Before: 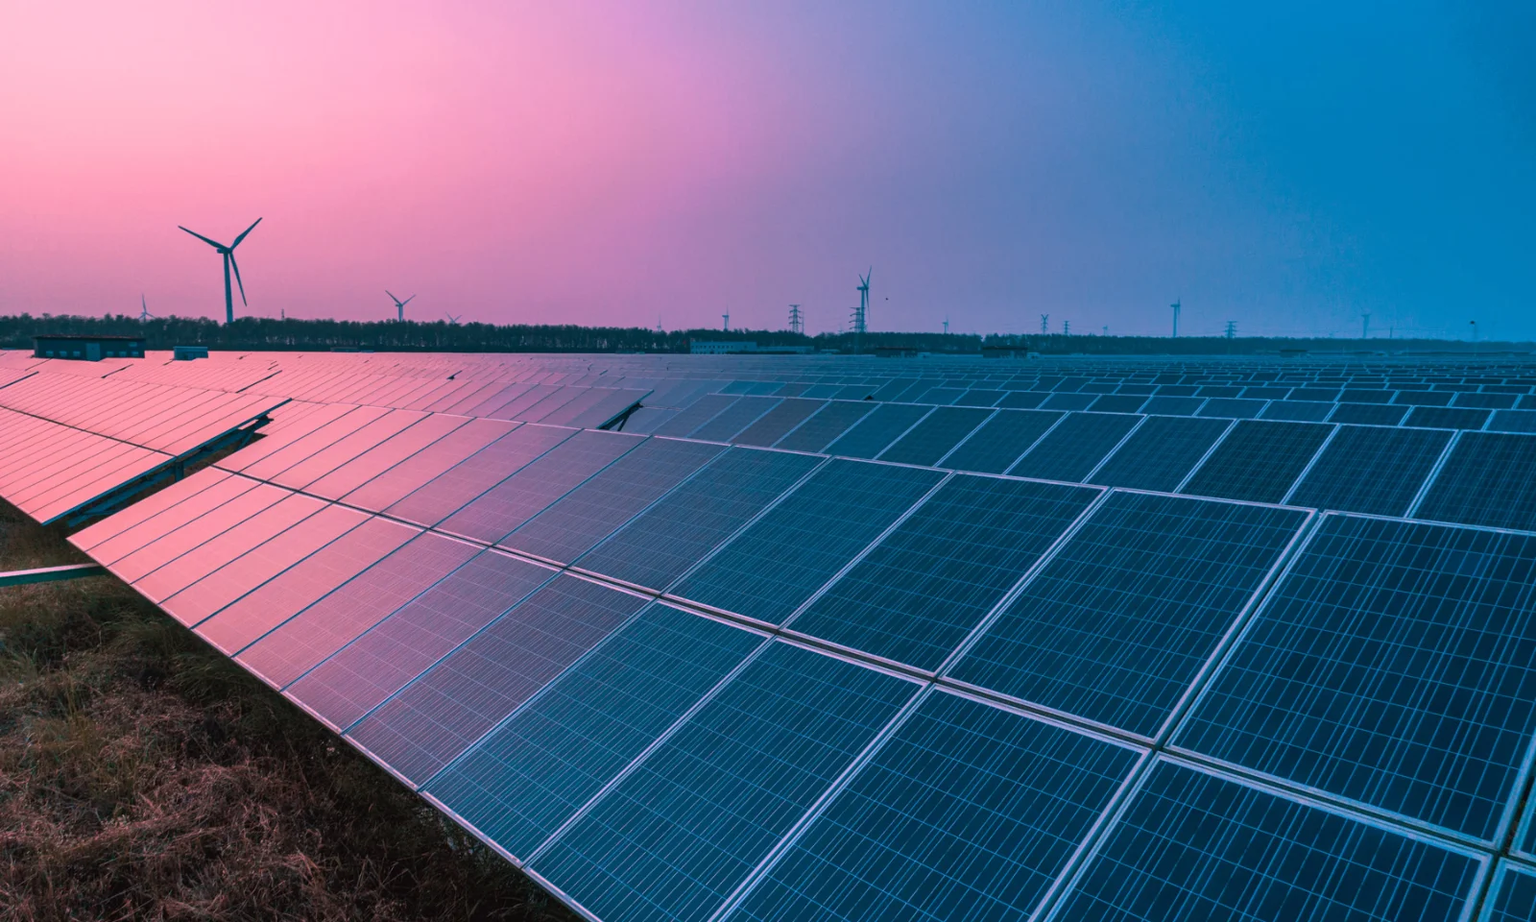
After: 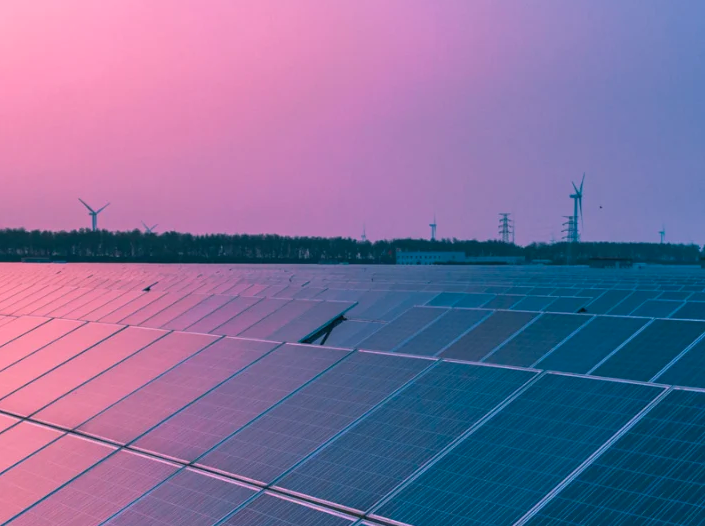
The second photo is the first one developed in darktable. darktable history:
local contrast: mode bilateral grid, contrast 100, coarseness 100, detail 91%, midtone range 0.2
crop: left 20.248%, top 10.86%, right 35.675%, bottom 34.321%
contrast brightness saturation: saturation 0.1
